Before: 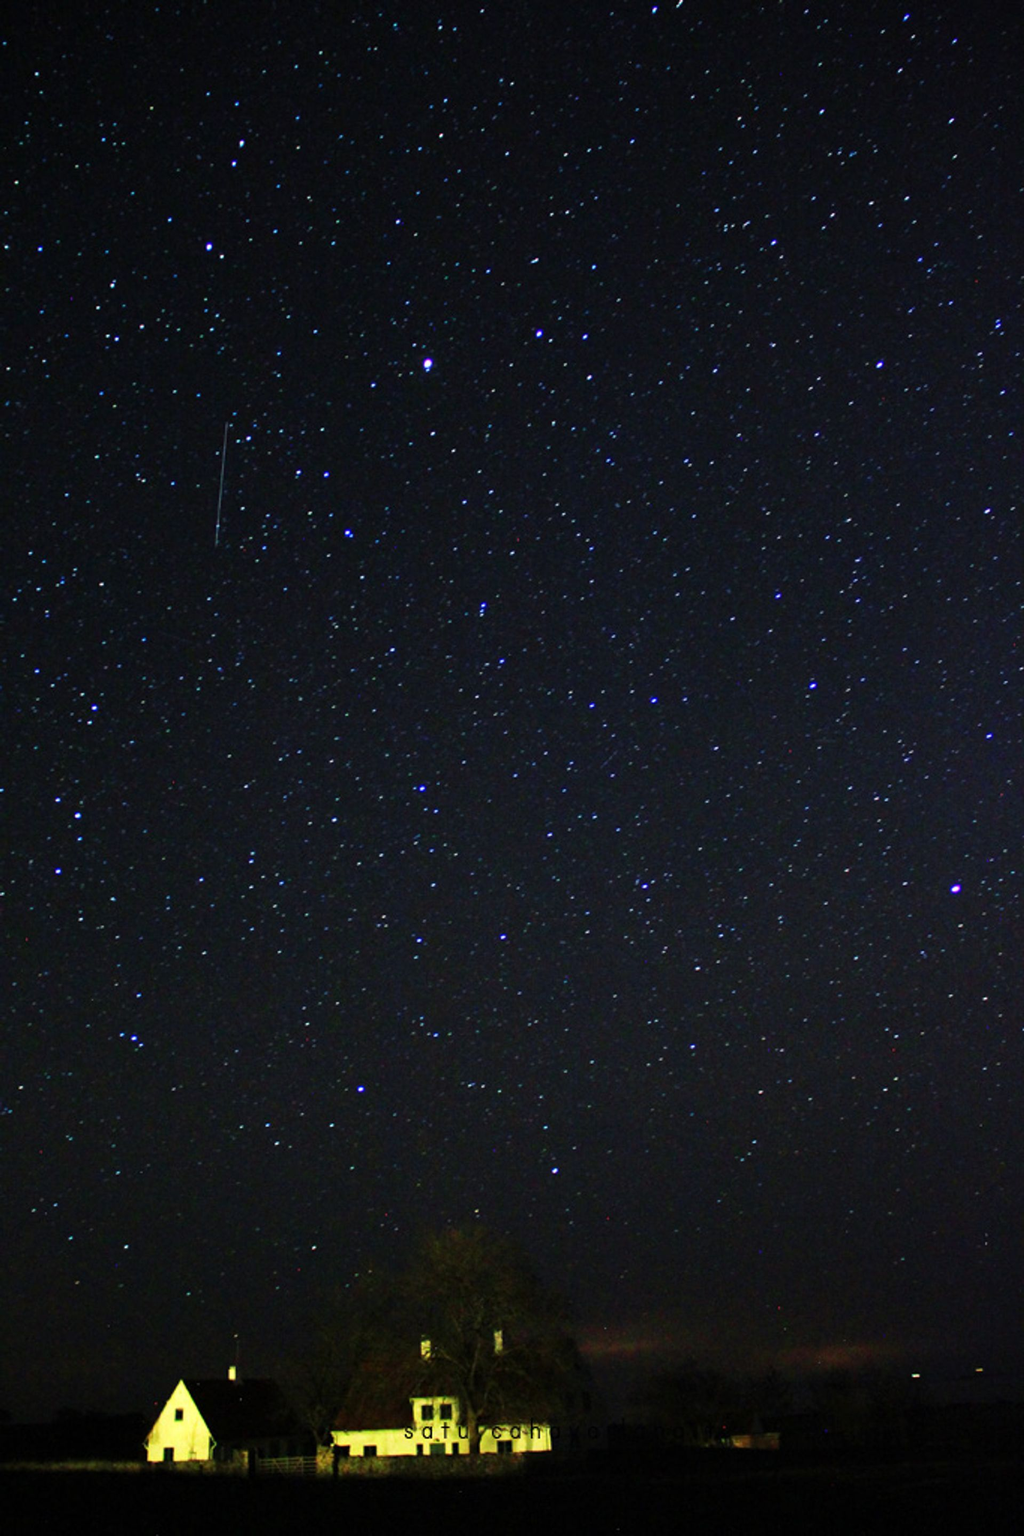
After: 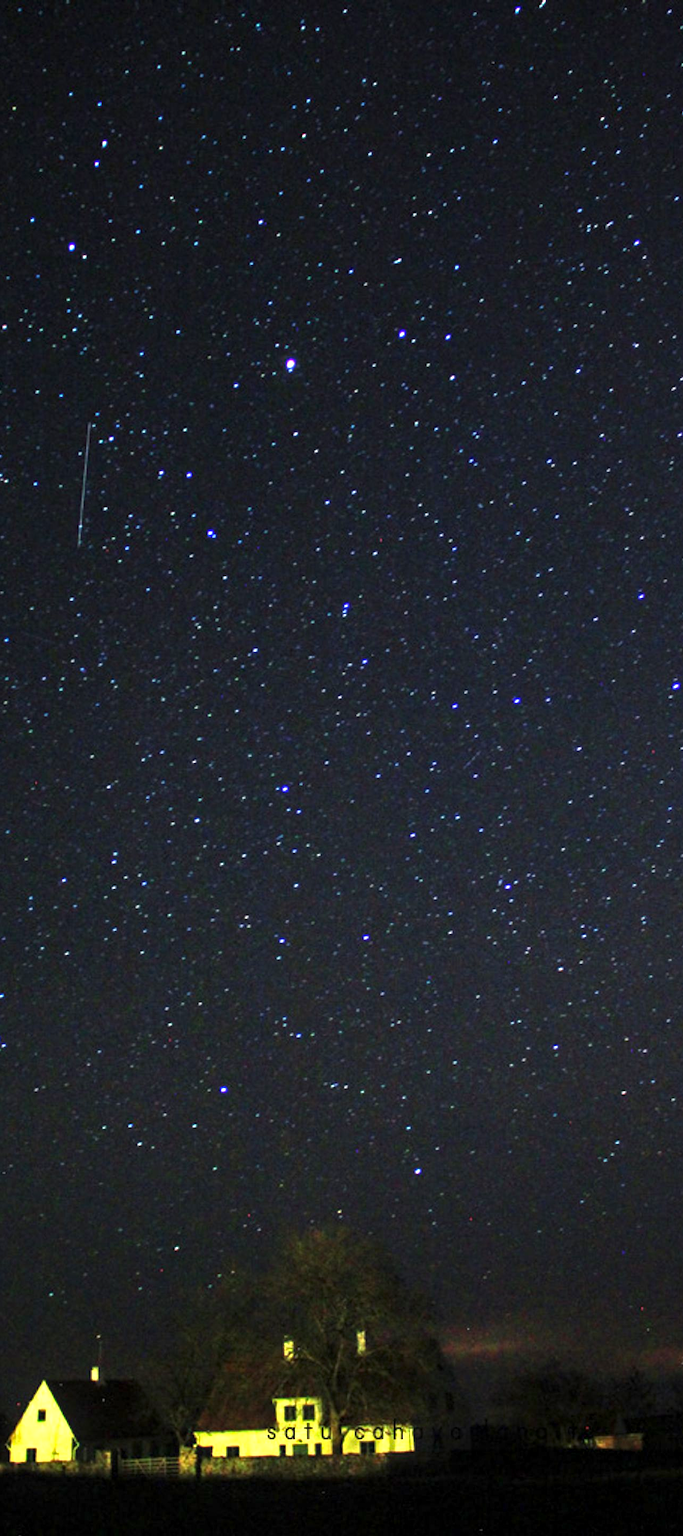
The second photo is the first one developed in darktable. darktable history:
crop and rotate: left 13.443%, right 19.878%
local contrast: on, module defaults
exposure: black level correction 0, exposure 0.954 EV, compensate exposure bias true, compensate highlight preservation false
